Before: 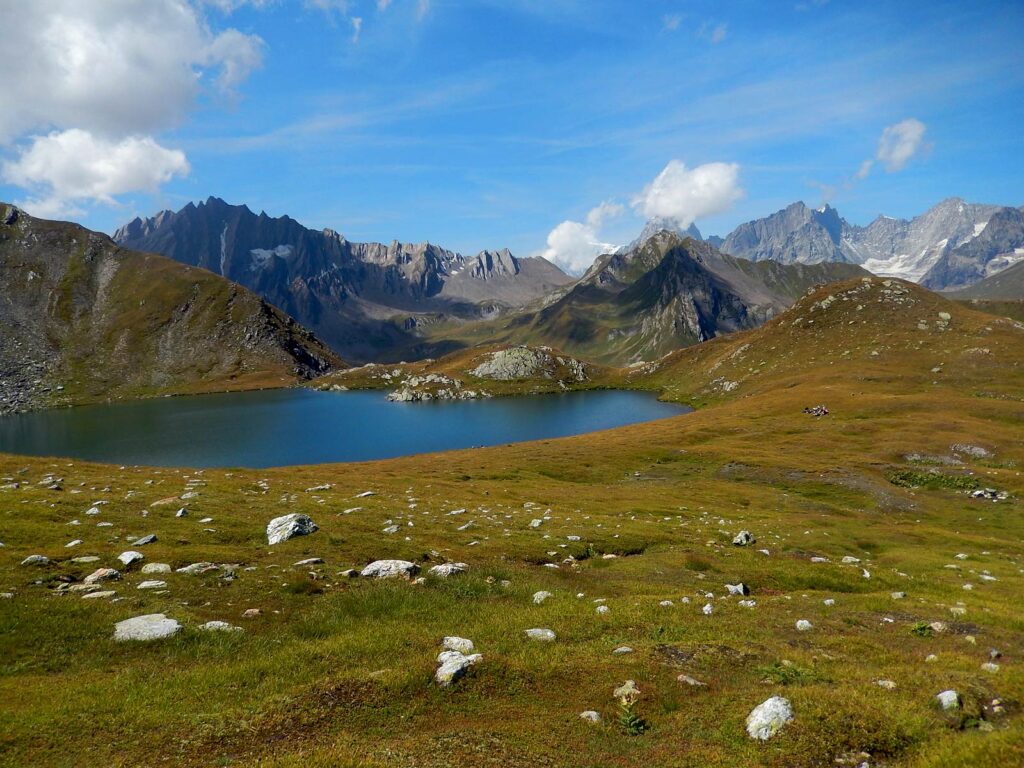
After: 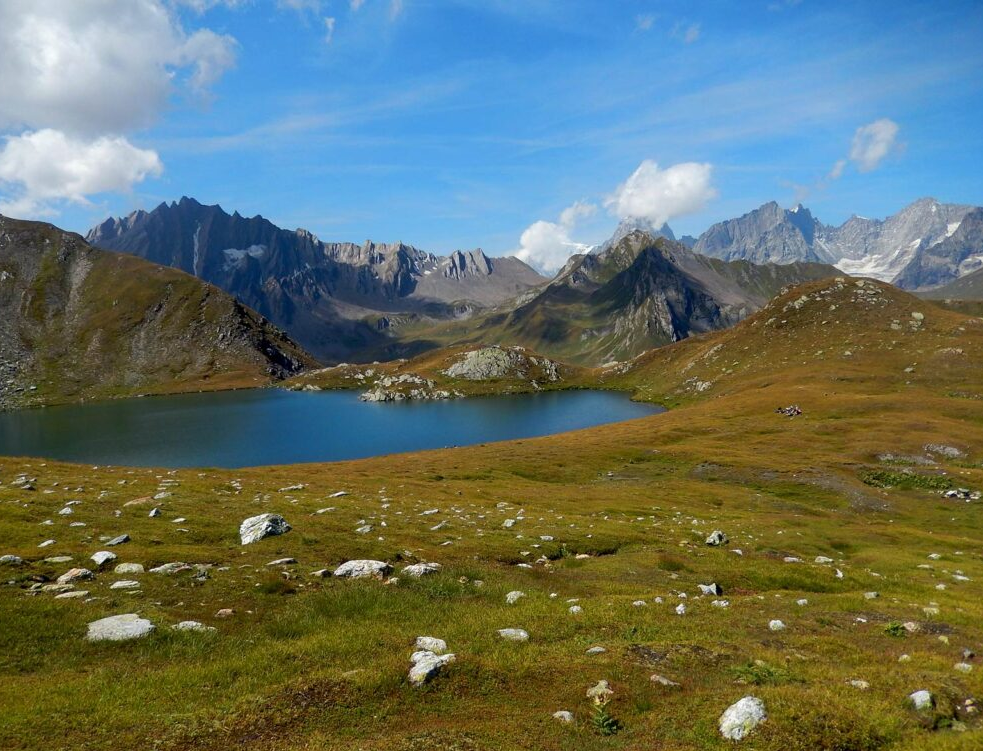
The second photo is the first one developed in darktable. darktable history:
crop and rotate: left 2.67%, right 1.287%, bottom 2.143%
